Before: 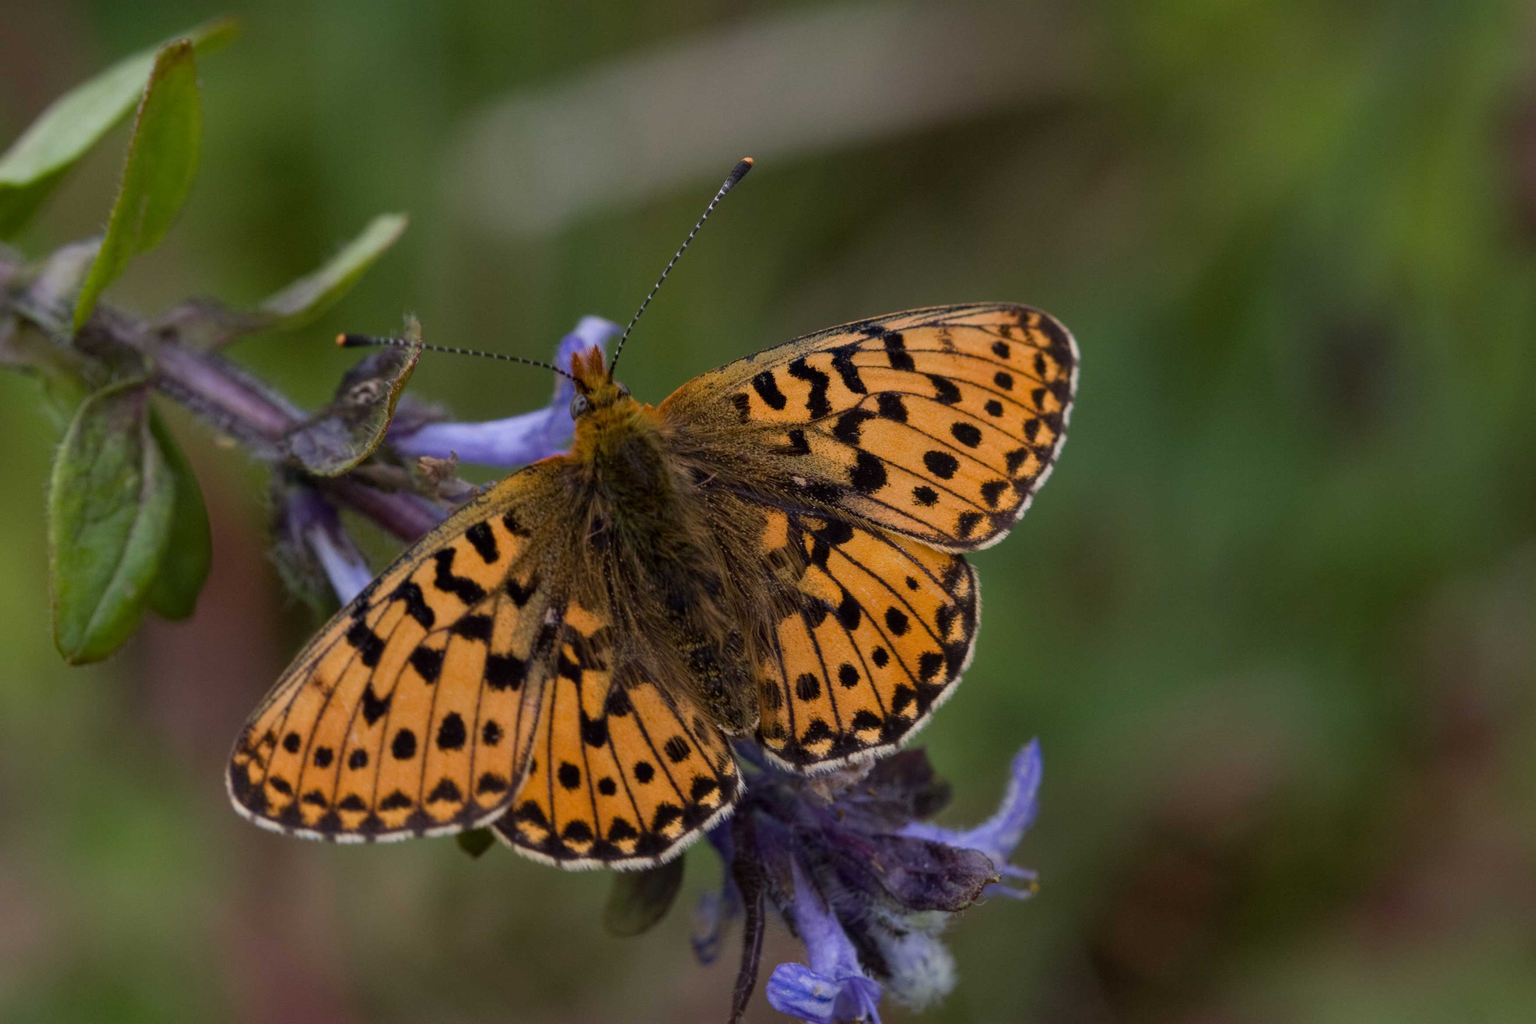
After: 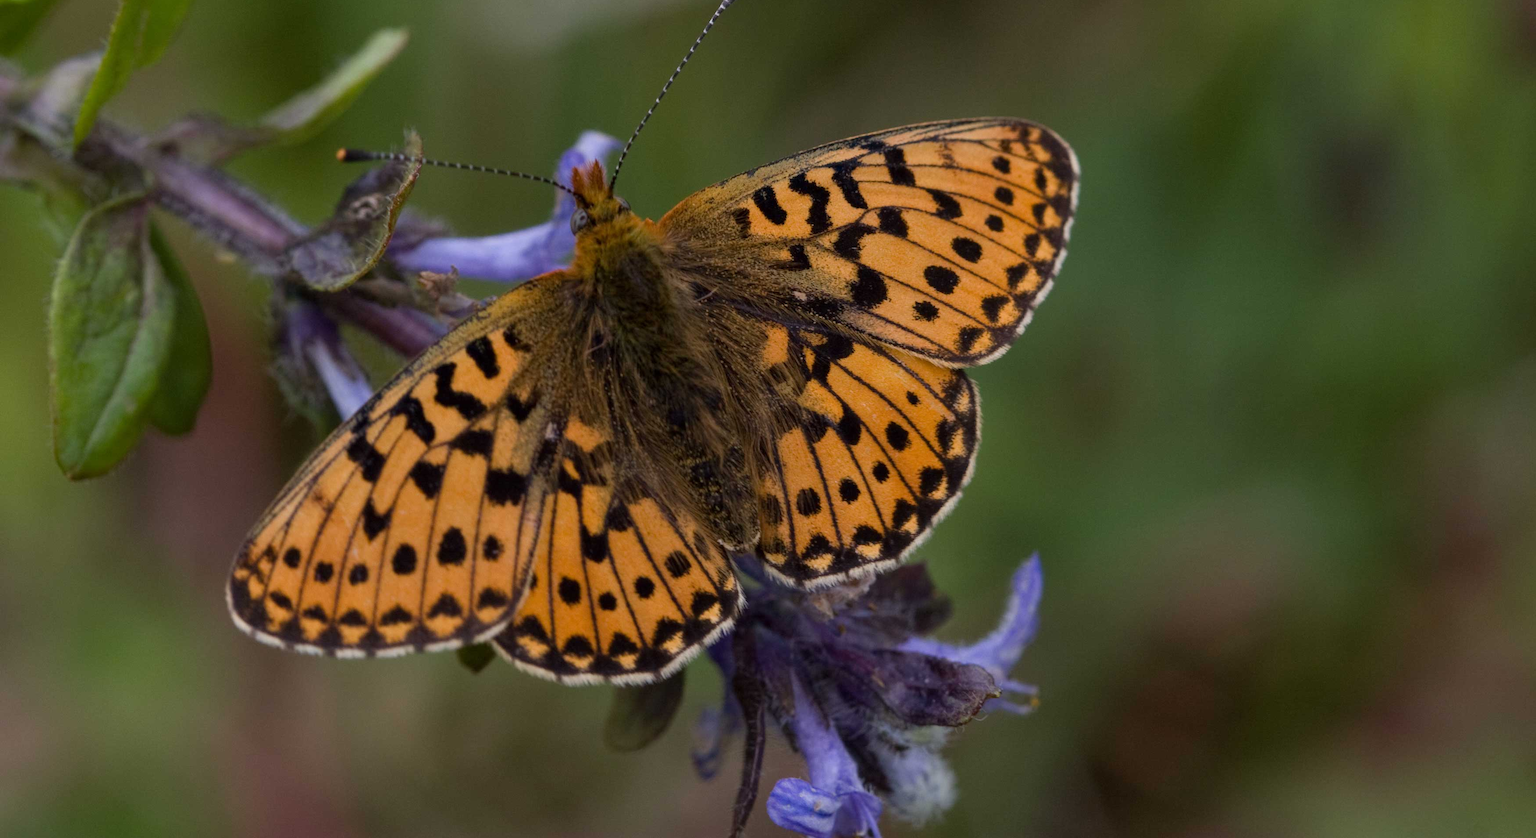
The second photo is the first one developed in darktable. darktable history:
crop and rotate: top 18.138%
